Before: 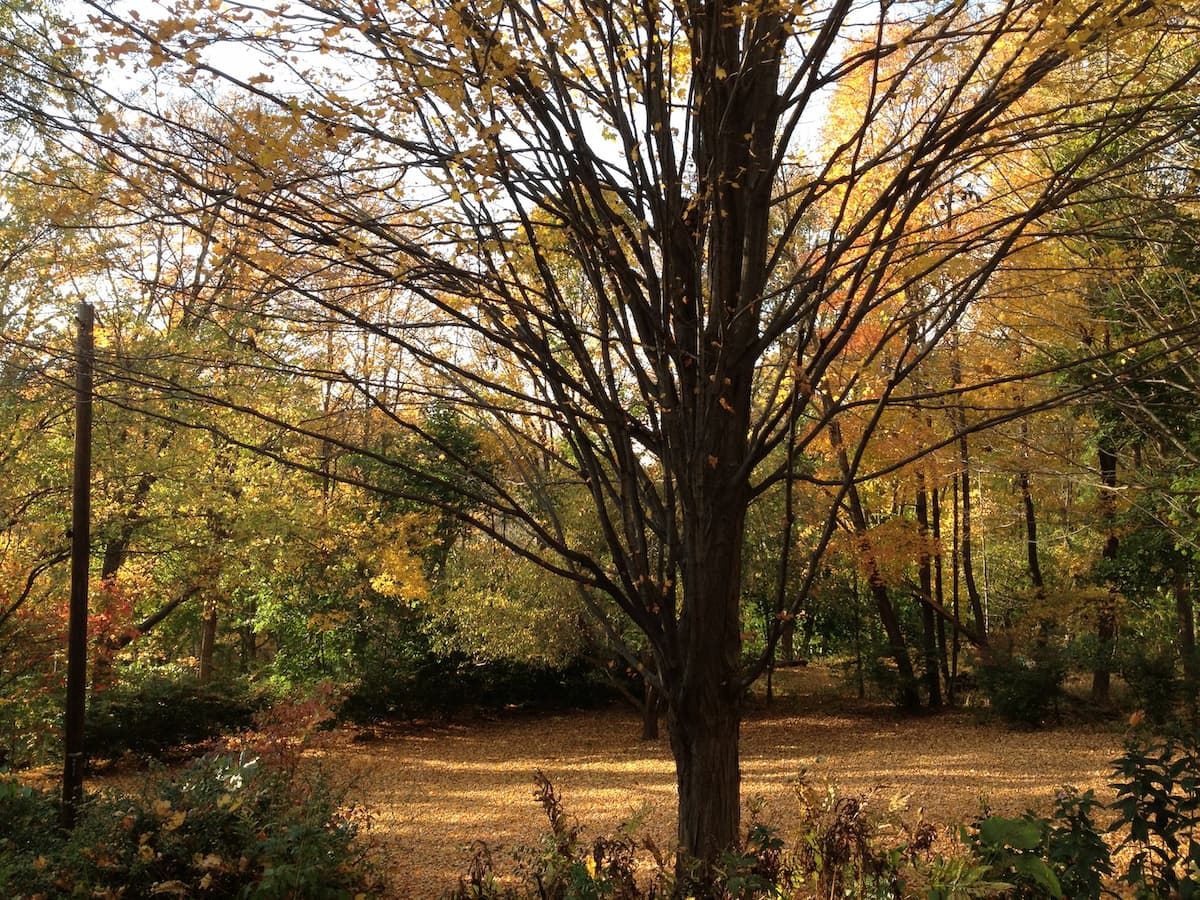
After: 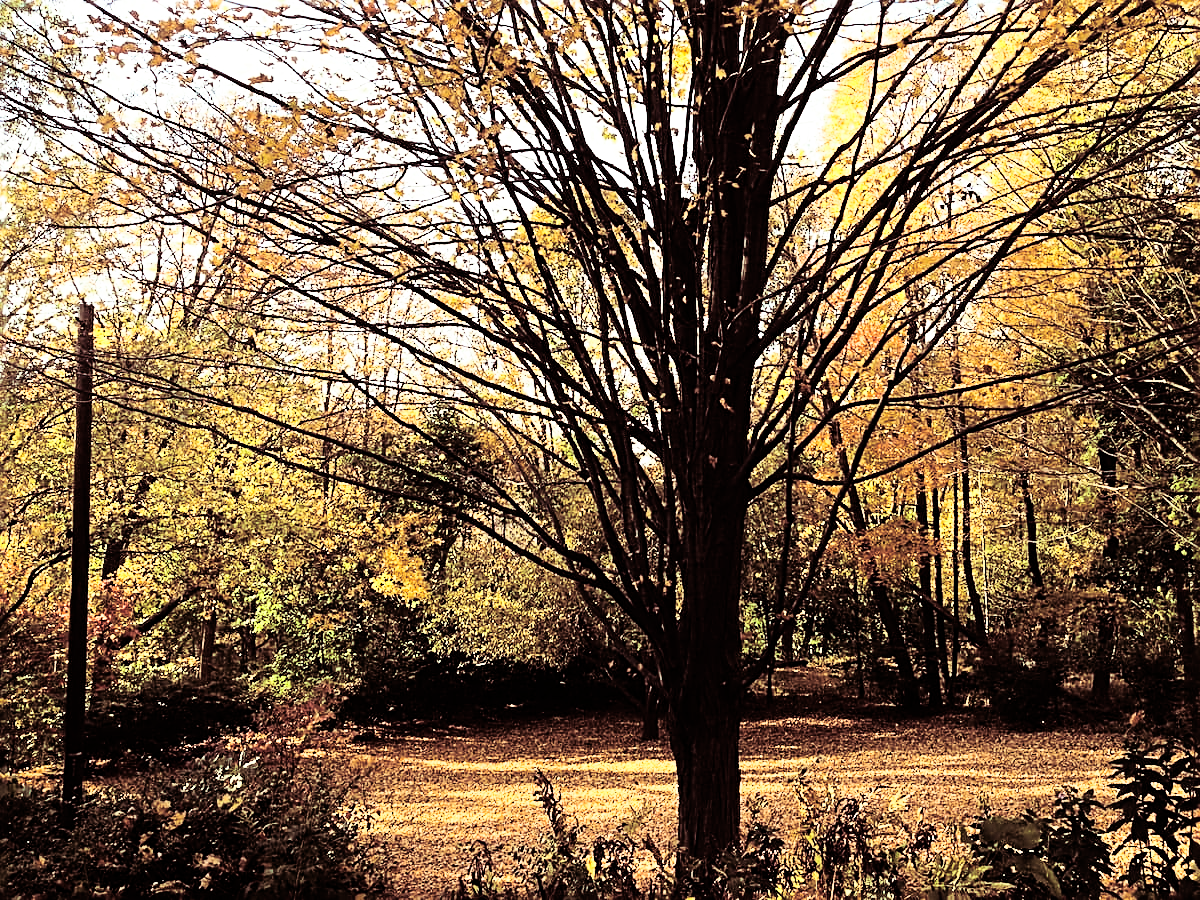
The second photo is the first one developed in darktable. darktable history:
sharpen: radius 2.584, amount 0.688
haze removal: compatibility mode true, adaptive false
split-toning: on, module defaults
rgb curve: curves: ch0 [(0, 0) (0.21, 0.15) (0.24, 0.21) (0.5, 0.75) (0.75, 0.96) (0.89, 0.99) (1, 1)]; ch1 [(0, 0.02) (0.21, 0.13) (0.25, 0.2) (0.5, 0.67) (0.75, 0.9) (0.89, 0.97) (1, 1)]; ch2 [(0, 0.02) (0.21, 0.13) (0.25, 0.2) (0.5, 0.67) (0.75, 0.9) (0.89, 0.97) (1, 1)], compensate middle gray true
